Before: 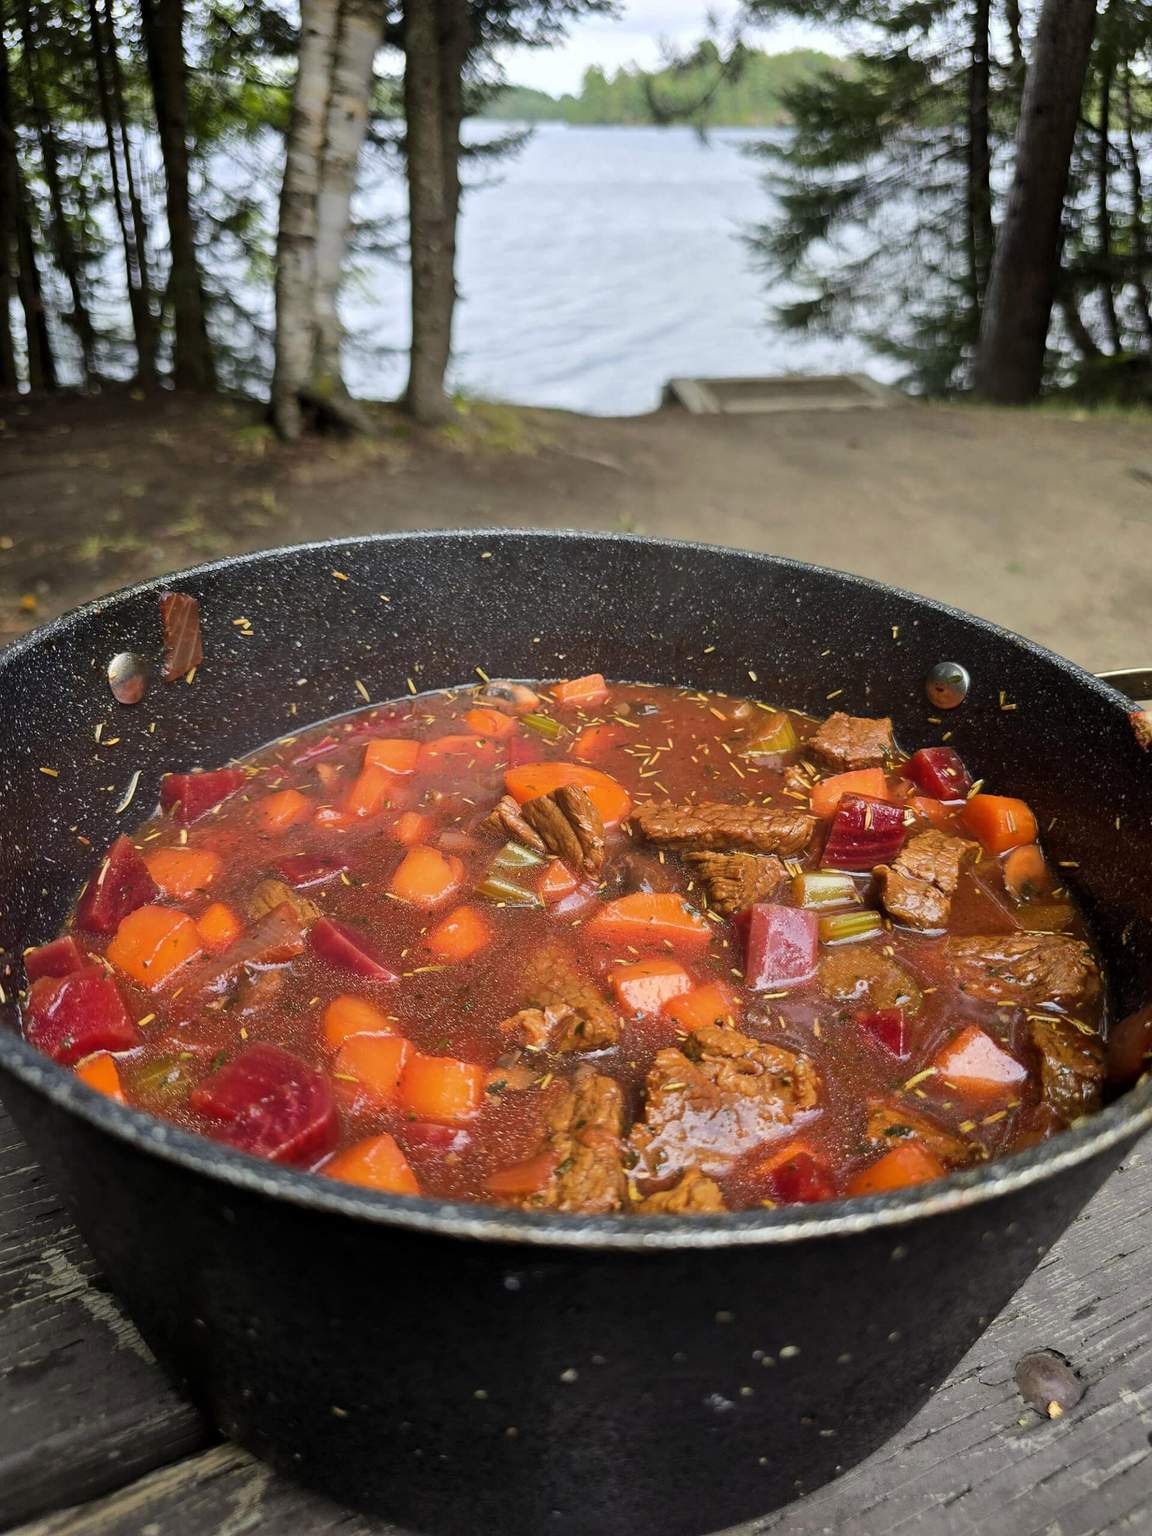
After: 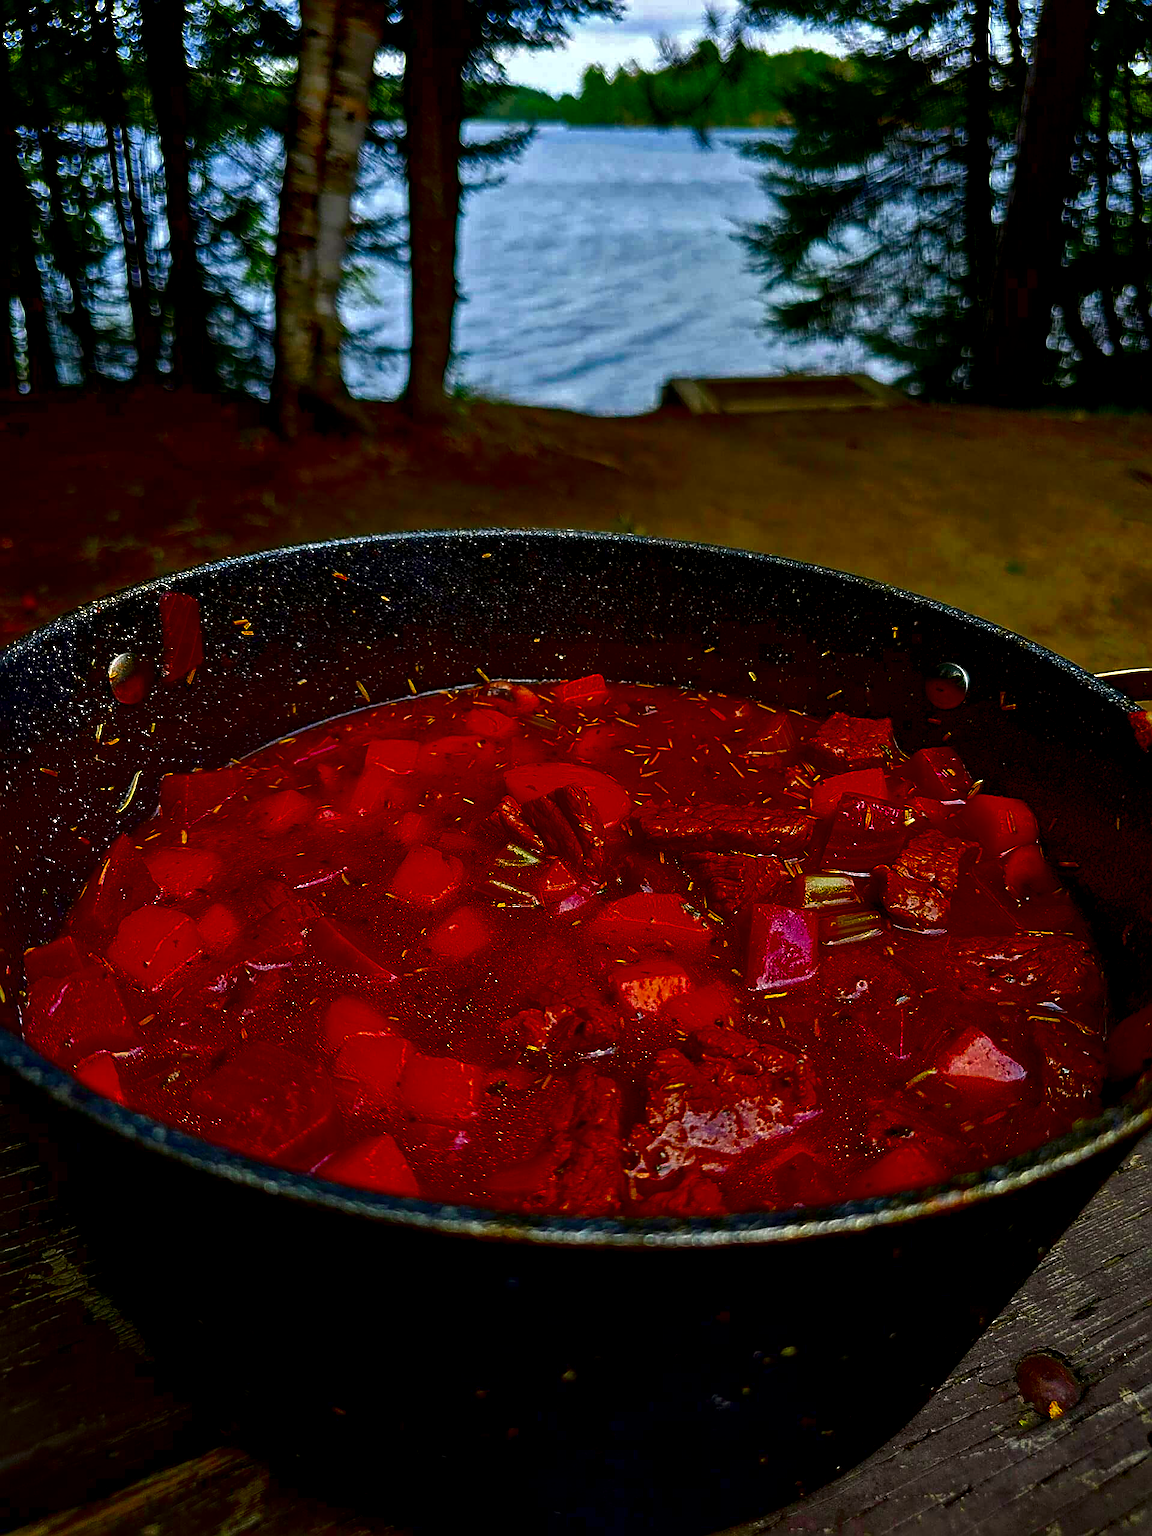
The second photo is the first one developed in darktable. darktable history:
sharpen: amount 0.9
color balance rgb: perceptual saturation grading › global saturation 24.914%, saturation formula JzAzBz (2021)
local contrast: highlights 96%, shadows 90%, detail 160%, midtone range 0.2
contrast brightness saturation: brightness -0.998, saturation 0.99
